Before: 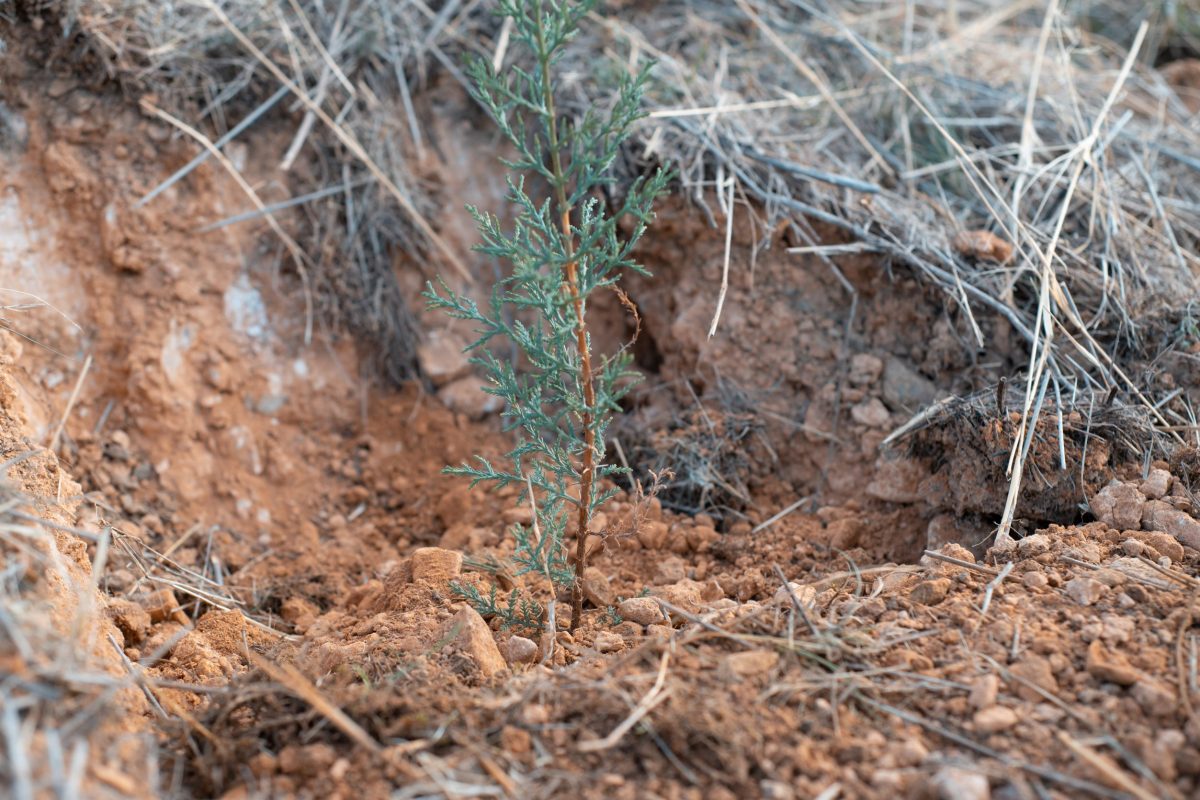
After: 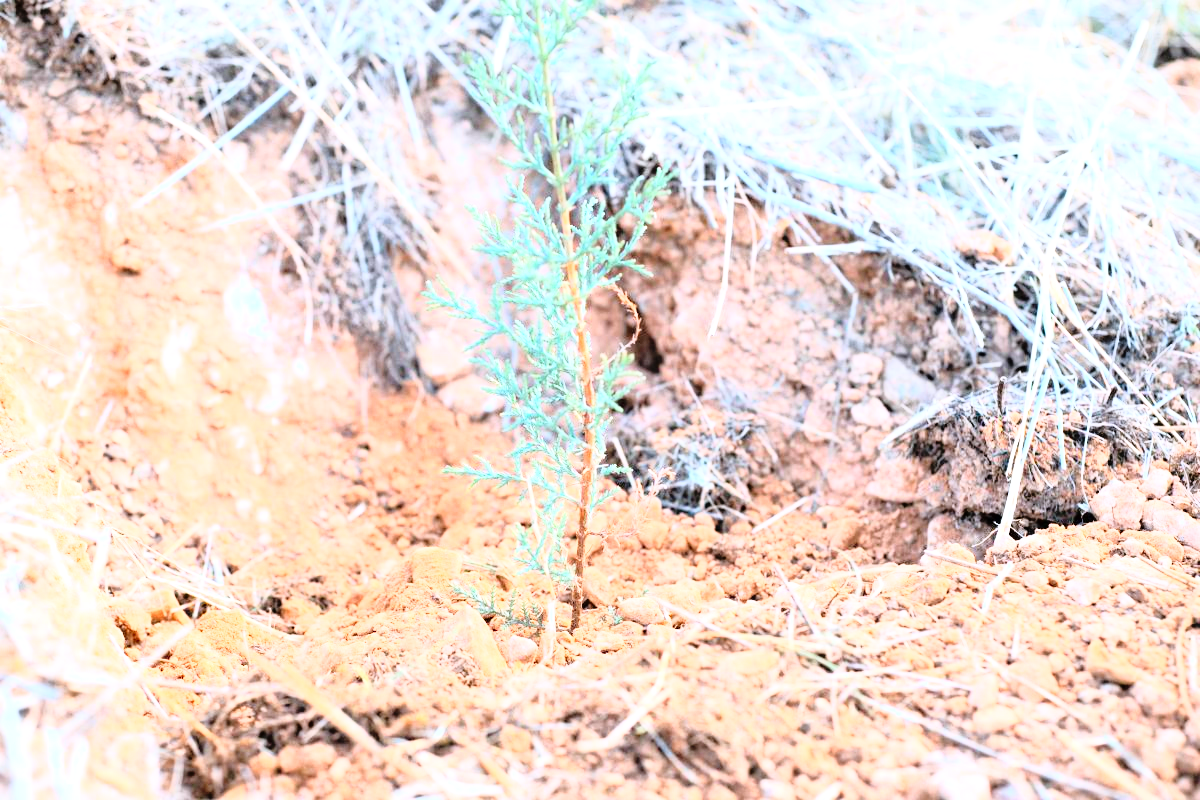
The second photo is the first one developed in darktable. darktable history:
white balance: red 0.984, blue 1.059
rgb curve: curves: ch0 [(0, 0) (0.21, 0.15) (0.24, 0.21) (0.5, 0.75) (0.75, 0.96) (0.89, 0.99) (1, 1)]; ch1 [(0, 0.02) (0.21, 0.13) (0.25, 0.2) (0.5, 0.67) (0.75, 0.9) (0.89, 0.97) (1, 1)]; ch2 [(0, 0.02) (0.21, 0.13) (0.25, 0.2) (0.5, 0.67) (0.75, 0.9) (0.89, 0.97) (1, 1)], compensate middle gray true
tone curve: curves: ch0 [(0, 0) (0.004, 0.008) (0.077, 0.156) (0.169, 0.29) (0.774, 0.774) (1, 1)], color space Lab, linked channels, preserve colors none
exposure: black level correction 0, exposure 1.2 EV, compensate highlight preservation false
